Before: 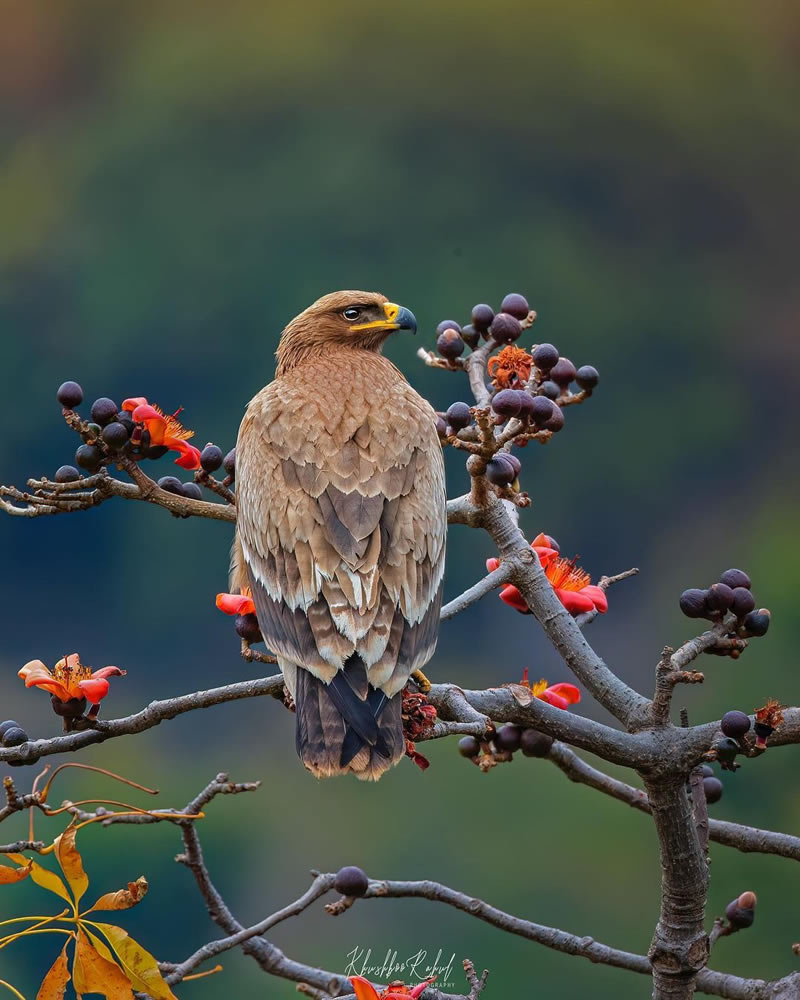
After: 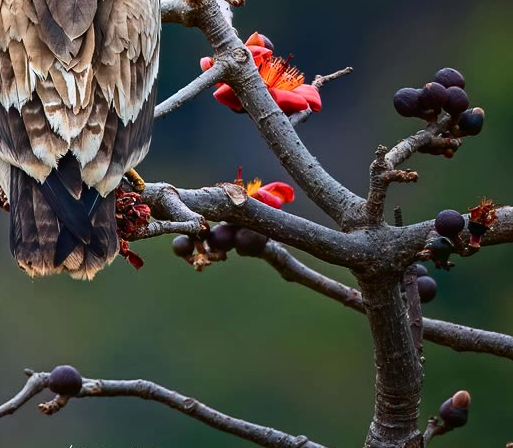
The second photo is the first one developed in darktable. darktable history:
local contrast: mode bilateral grid, contrast 99, coarseness 99, detail 94%, midtone range 0.2
contrast brightness saturation: contrast 0.293
crop and rotate: left 35.838%, top 50.167%, bottom 4.984%
